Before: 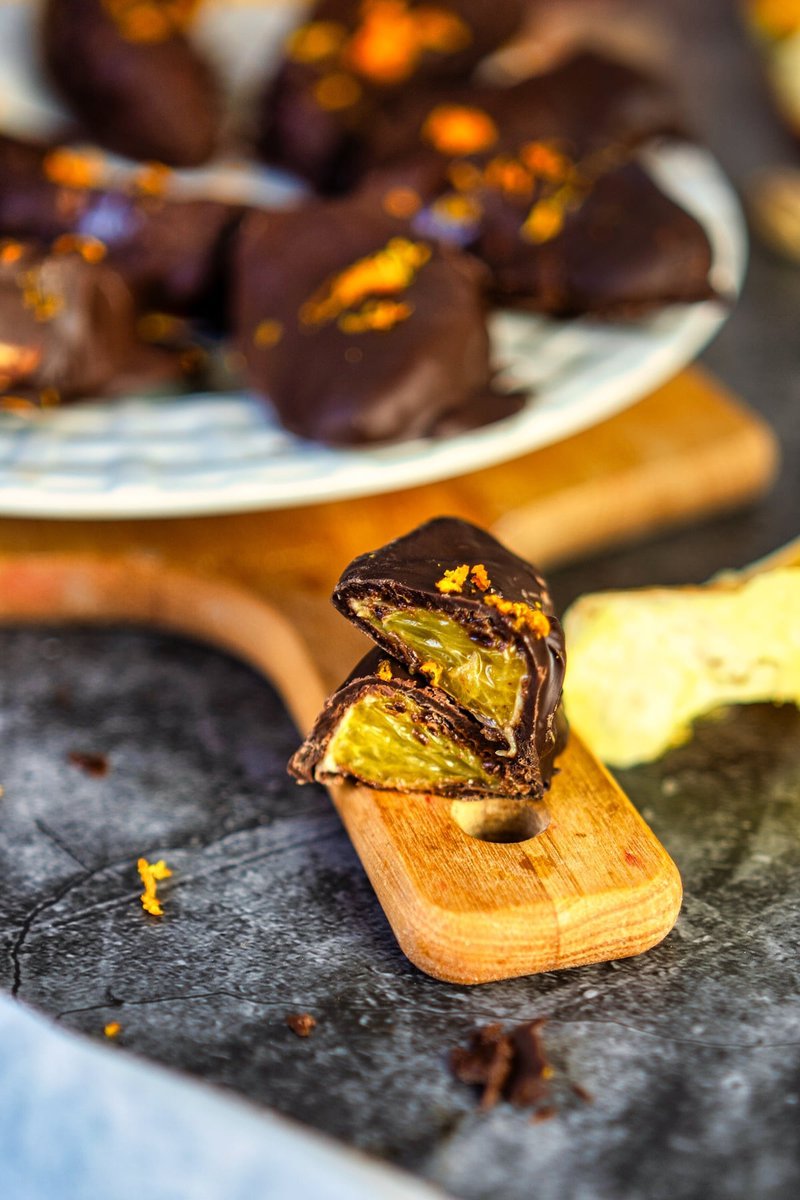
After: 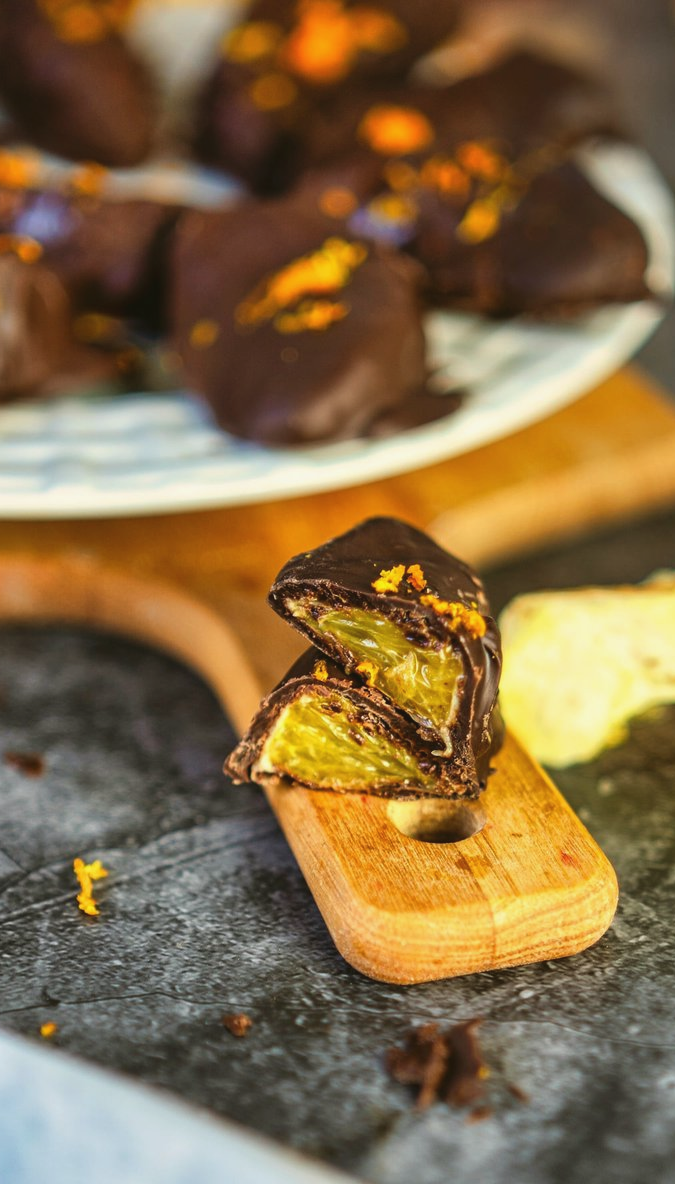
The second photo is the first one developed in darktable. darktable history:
color balance: mode lift, gamma, gain (sRGB), lift [1.04, 1, 1, 0.97], gamma [1.01, 1, 1, 0.97], gain [0.96, 1, 1, 0.97]
exposure: black level correction -0.003, exposure 0.04 EV, compensate highlight preservation false
crop: left 8.026%, right 7.374%
